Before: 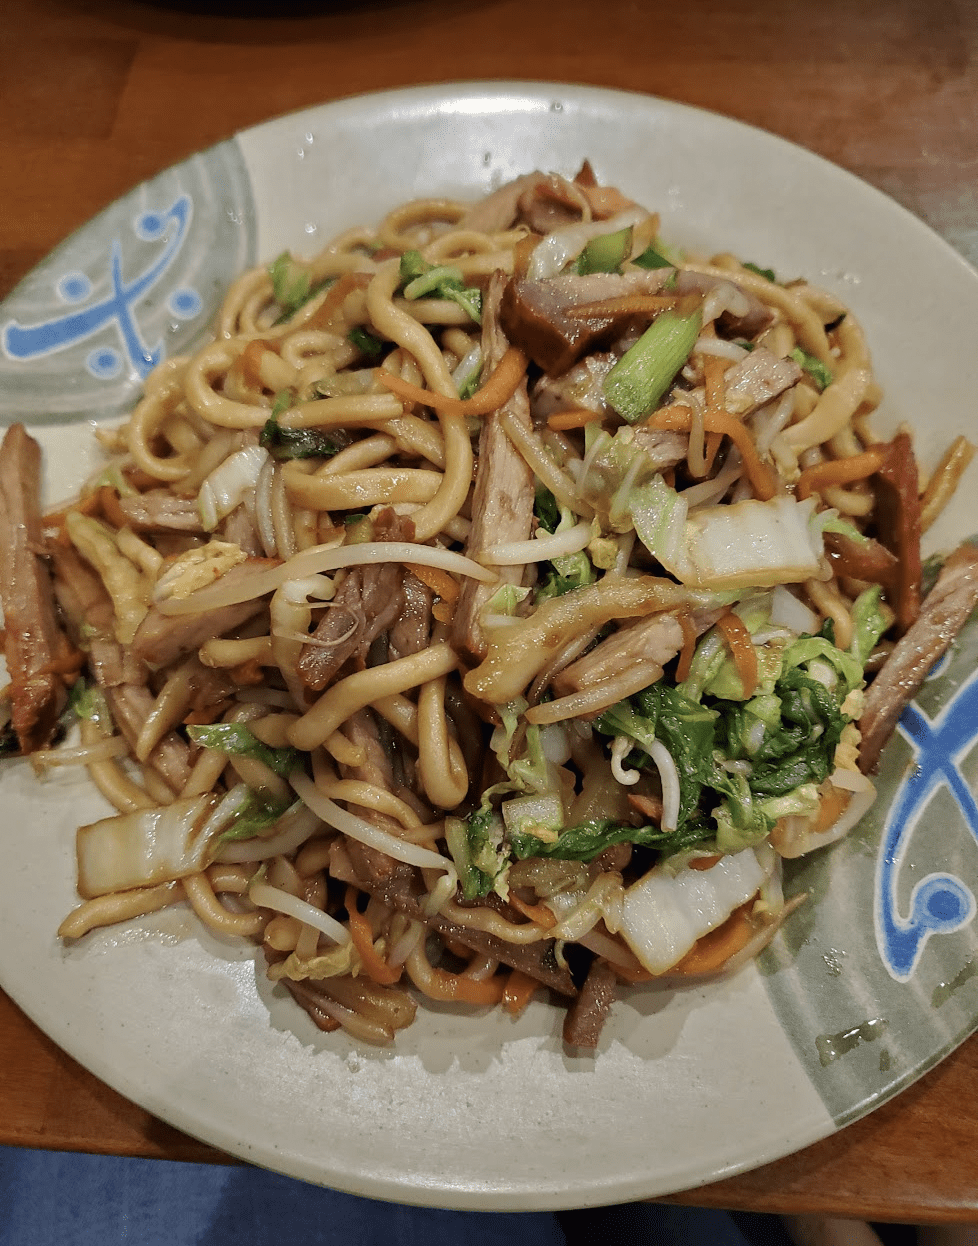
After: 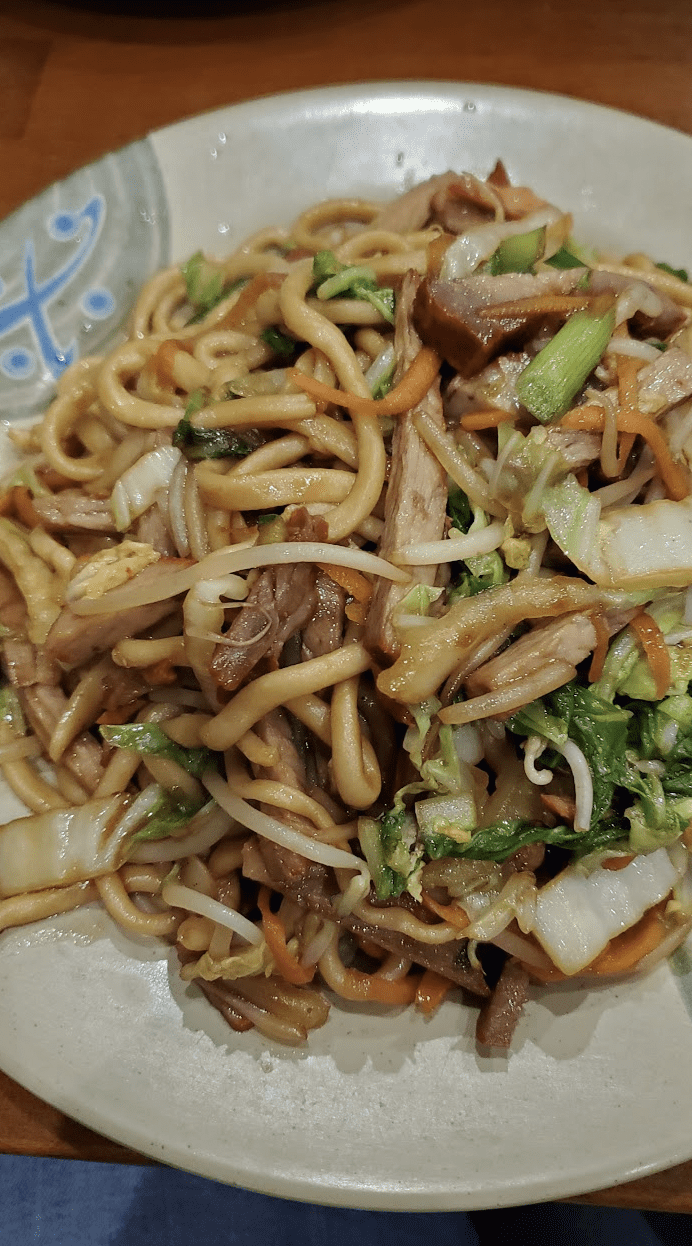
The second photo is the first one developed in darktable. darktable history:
crop and rotate: left 9.061%, right 20.142%
white balance: red 0.978, blue 0.999
